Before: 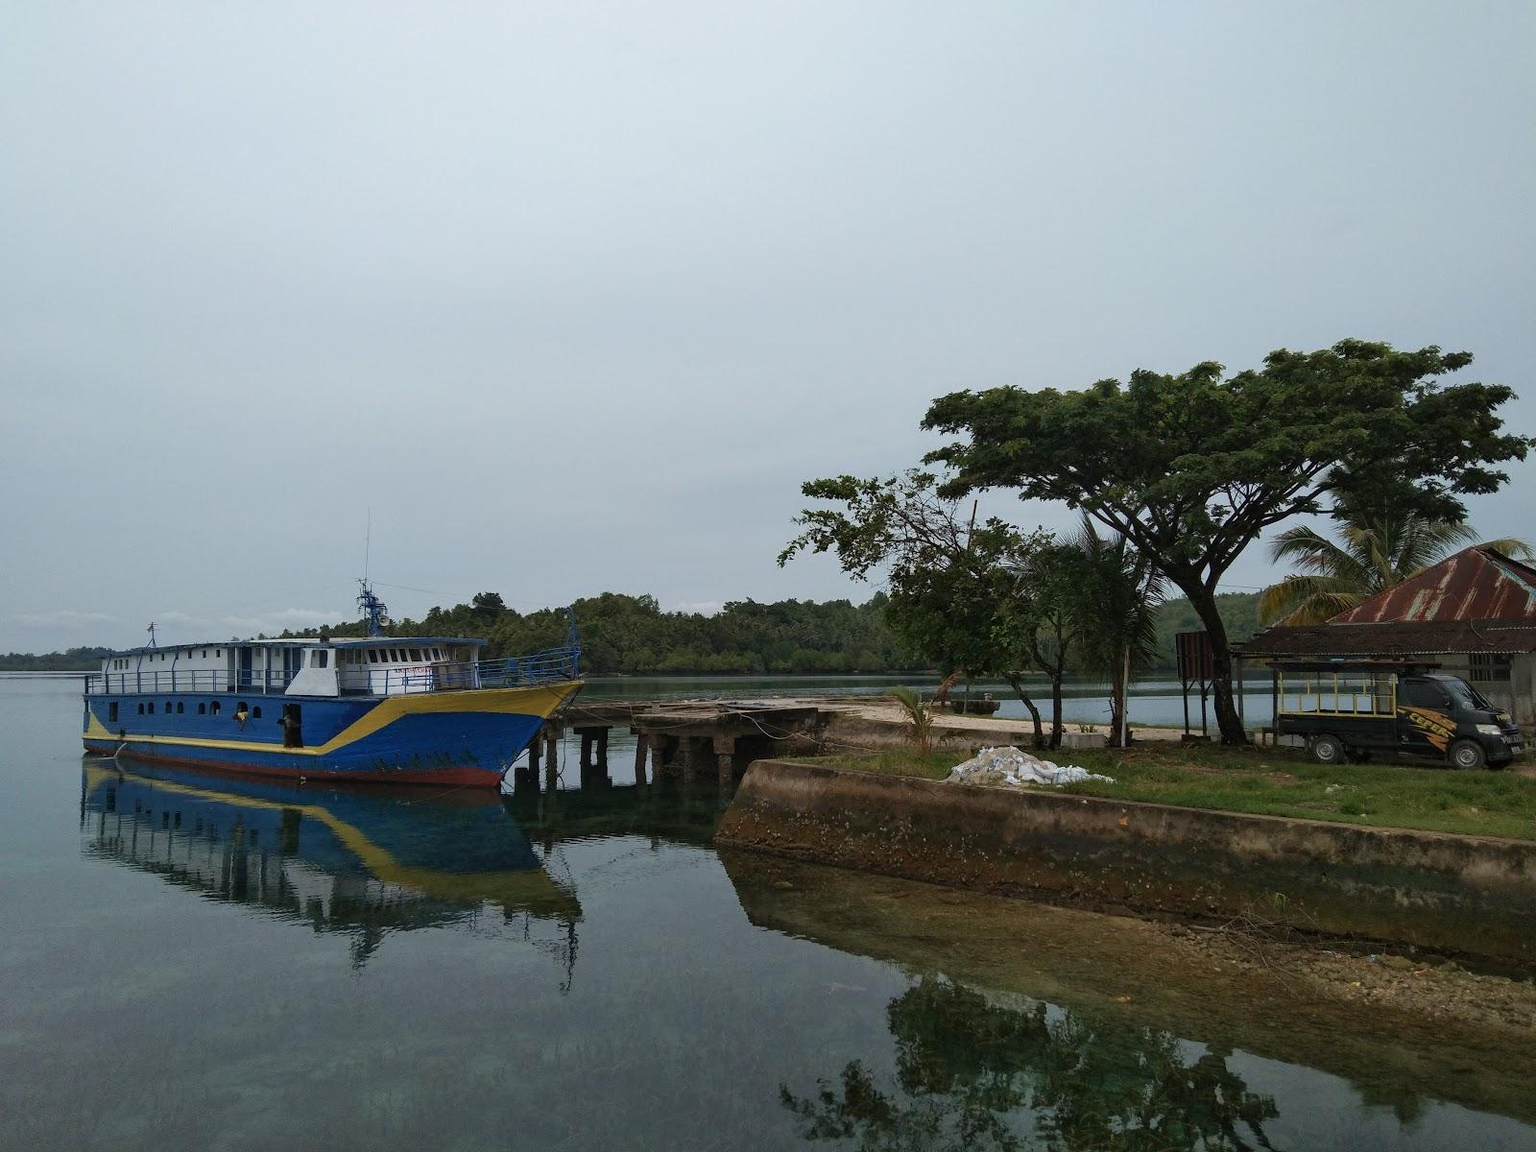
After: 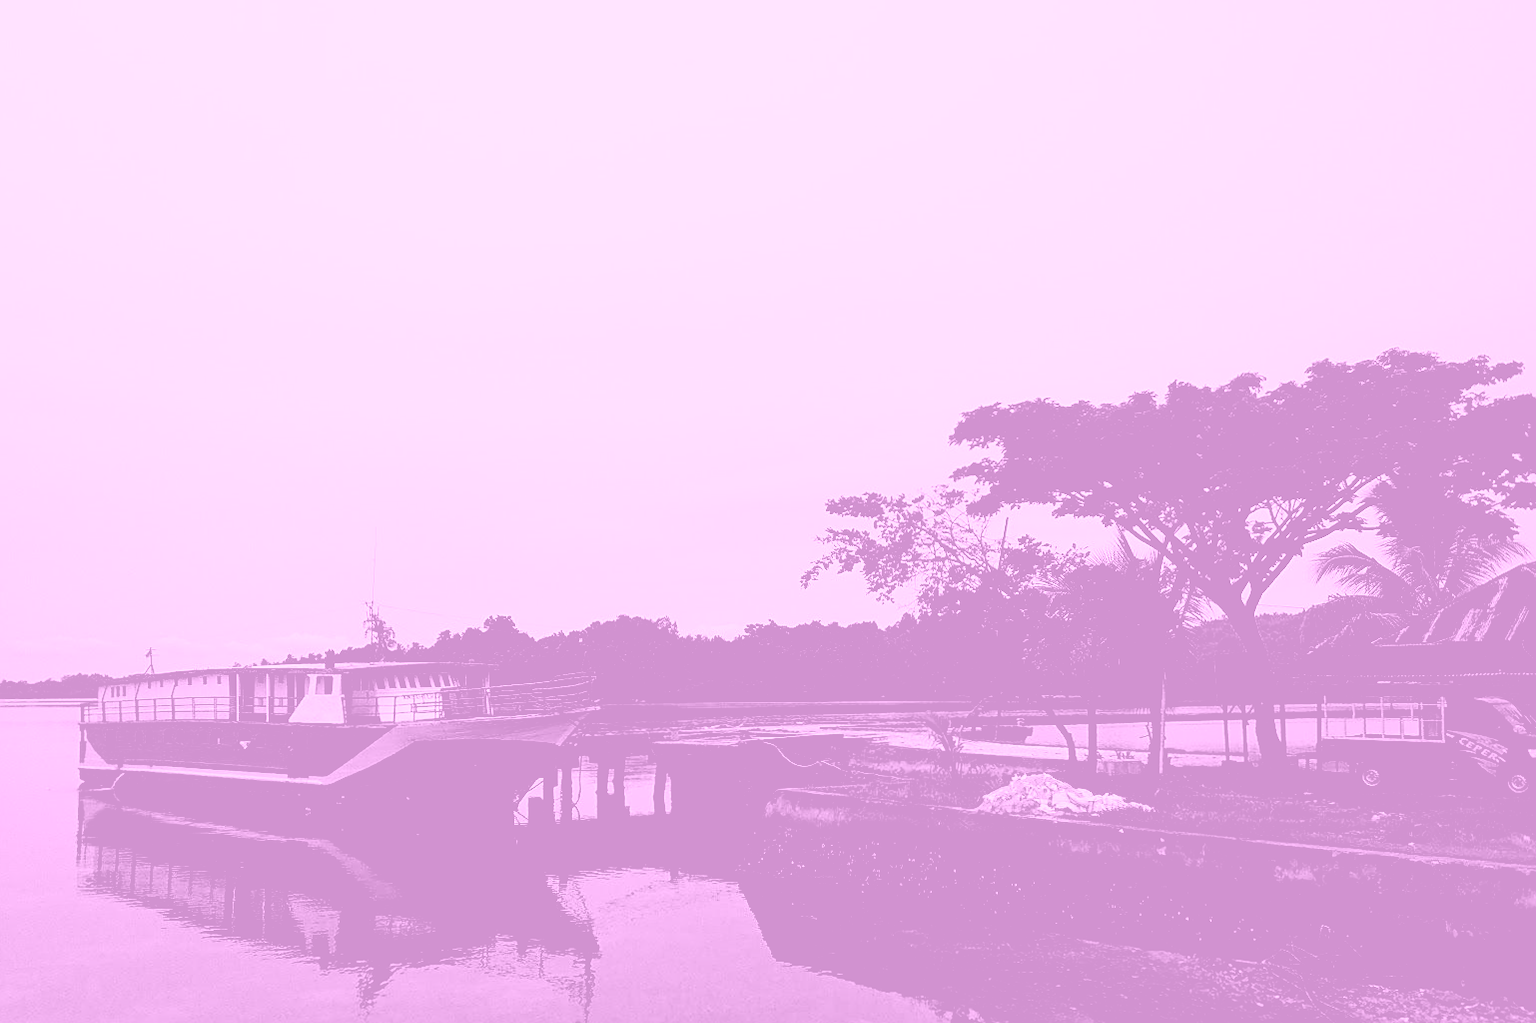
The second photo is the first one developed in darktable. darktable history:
sharpen: on, module defaults
filmic rgb: black relative exposure -3.57 EV, white relative exposure 2.29 EV, hardness 3.41
rgb levels: levels [[0.034, 0.472, 0.904], [0, 0.5, 1], [0, 0.5, 1]]
colorize: hue 331.2°, saturation 75%, source mix 30.28%, lightness 70.52%, version 1
crop and rotate: angle 0.2°, left 0.275%, right 3.127%, bottom 14.18%
